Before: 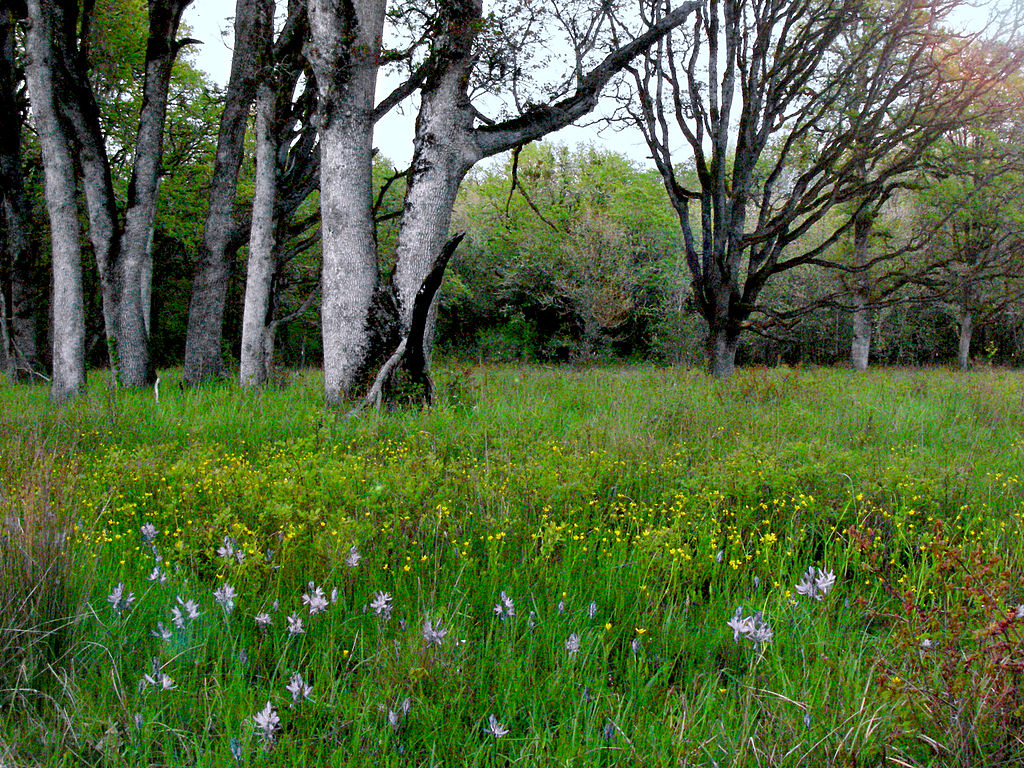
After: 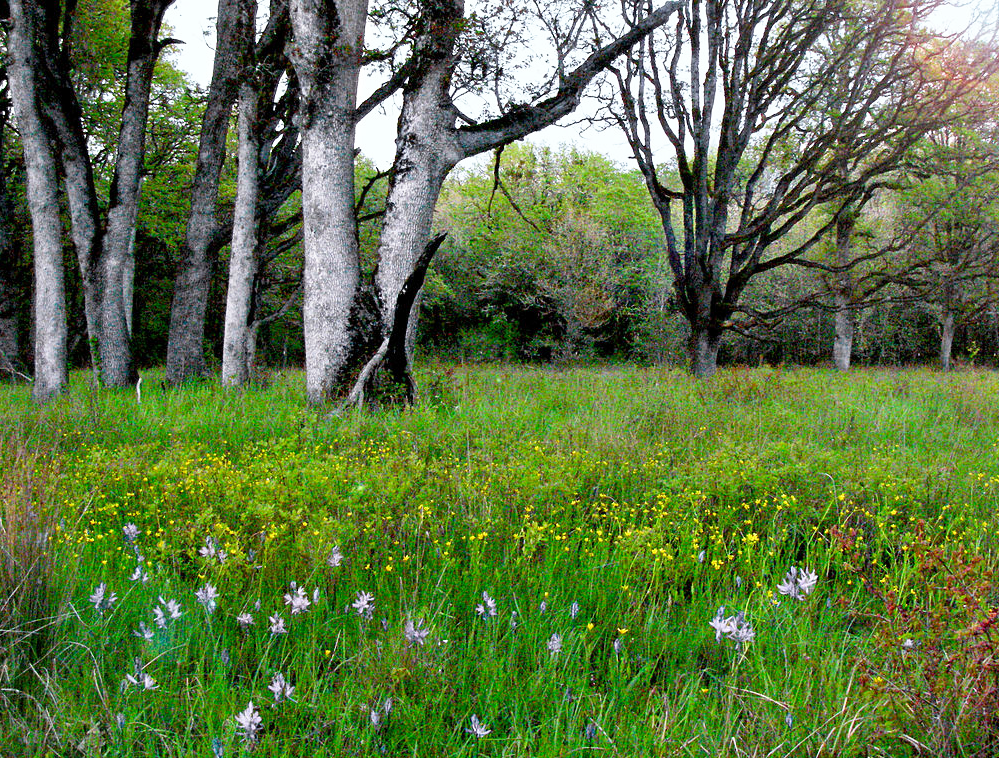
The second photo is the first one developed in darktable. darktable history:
base curve: curves: ch0 [(0, 0) (0.688, 0.865) (1, 1)], preserve colors none
crop and rotate: left 1.774%, right 0.633%, bottom 1.28%
